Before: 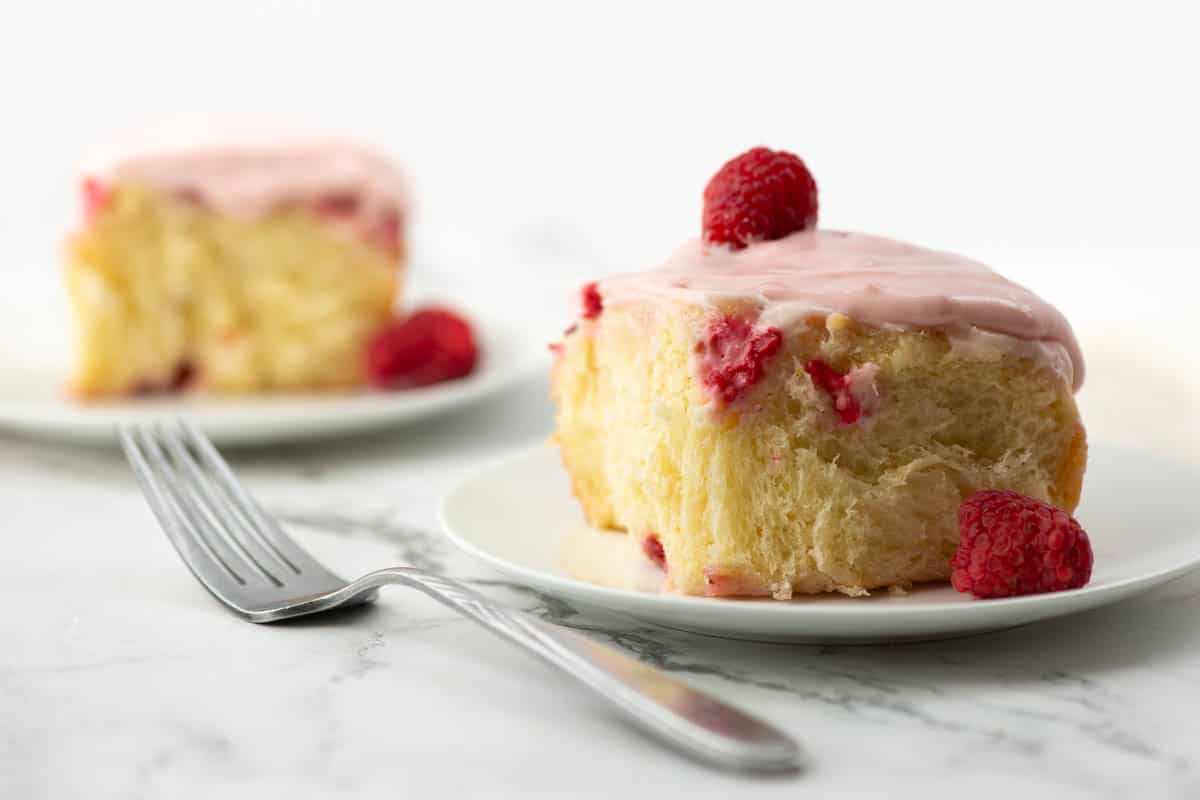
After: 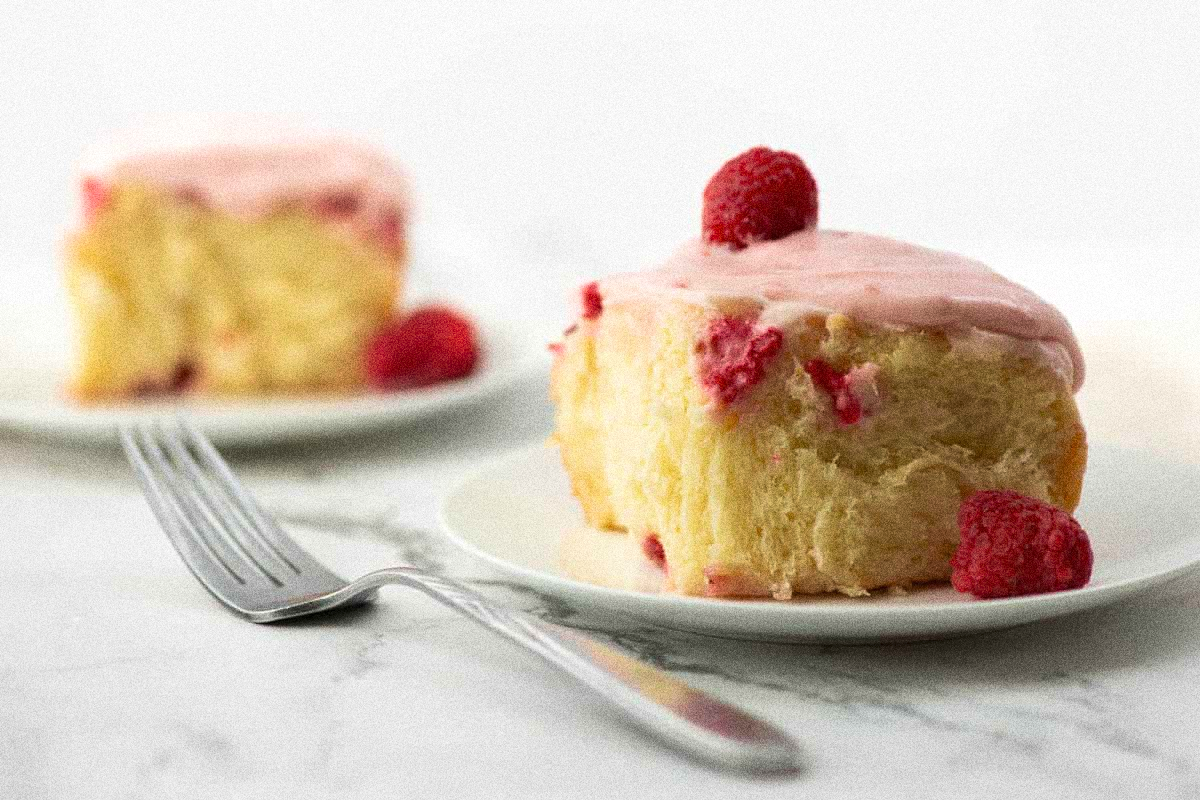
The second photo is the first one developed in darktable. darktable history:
grain: coarseness 14.49 ISO, strength 48.04%, mid-tones bias 35%
velvia: strength 29%
